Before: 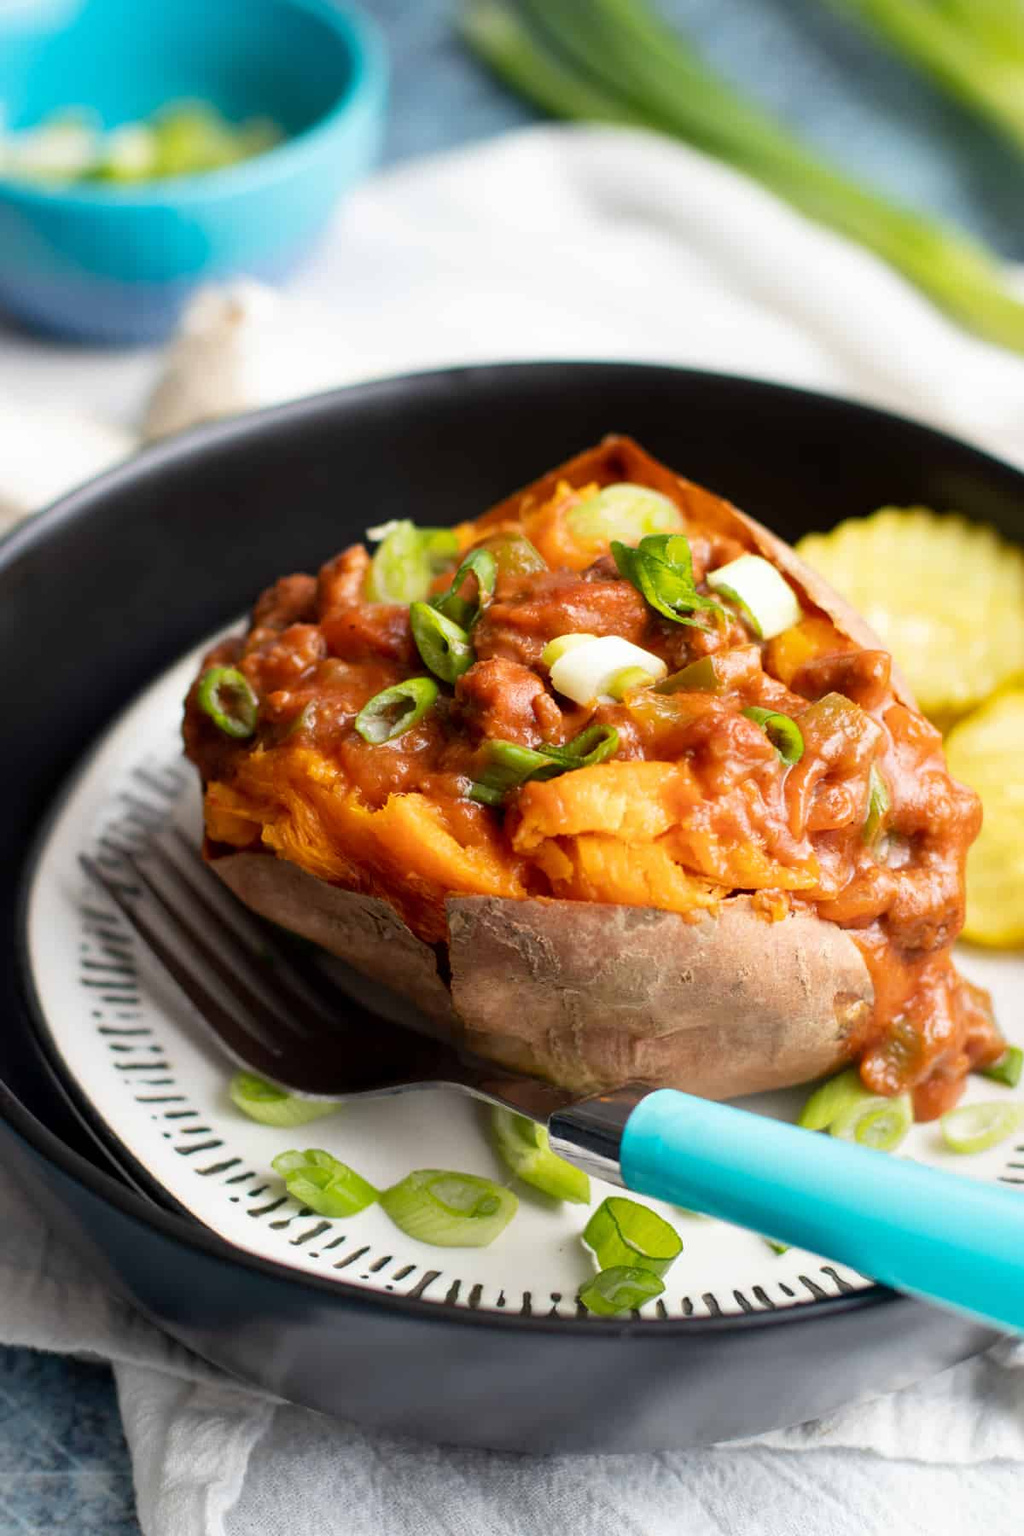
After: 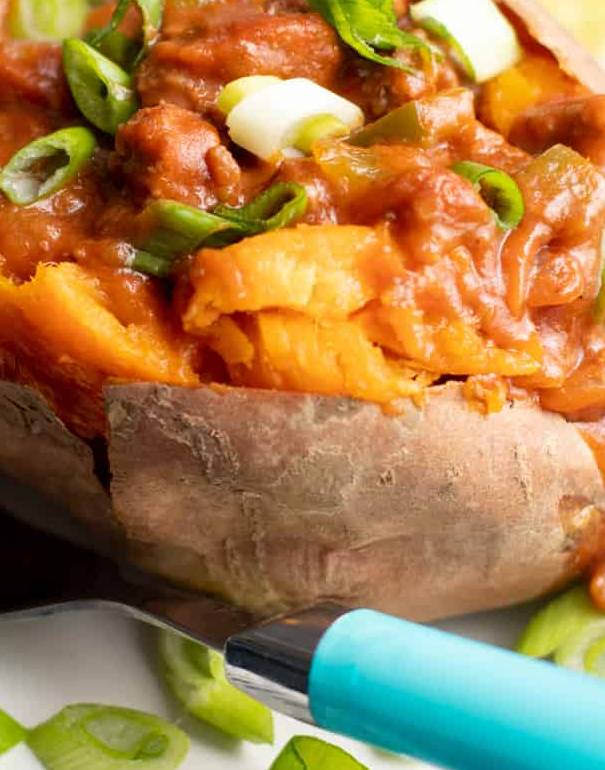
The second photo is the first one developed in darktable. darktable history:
crop: left 34.882%, top 37.11%, right 14.631%, bottom 20.079%
